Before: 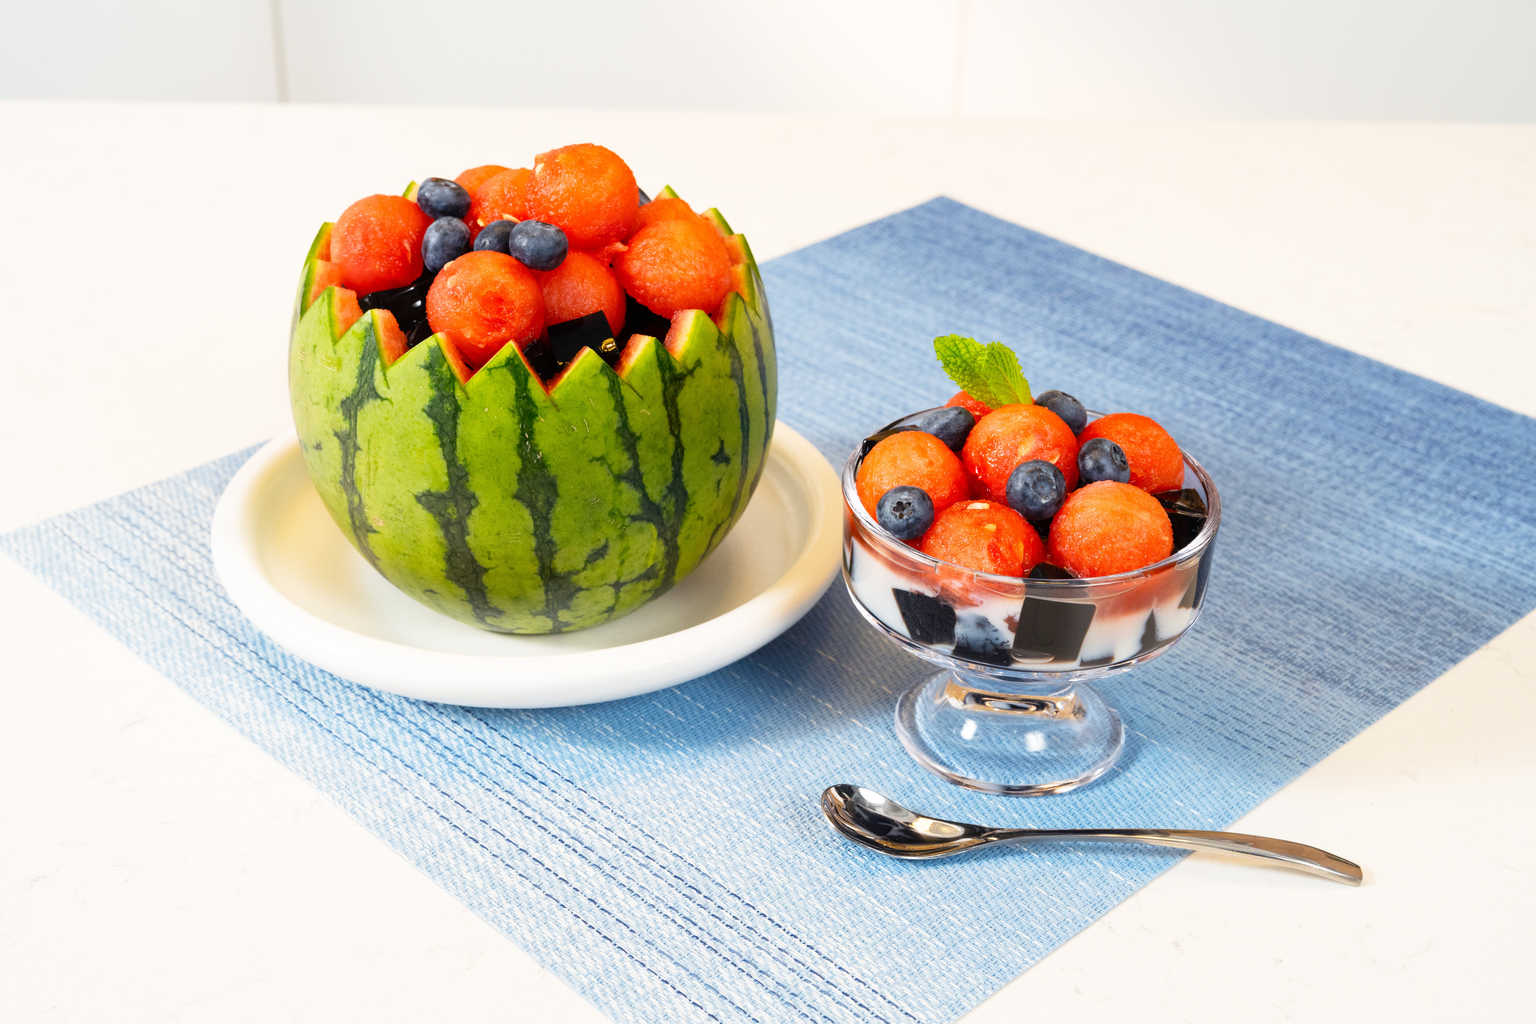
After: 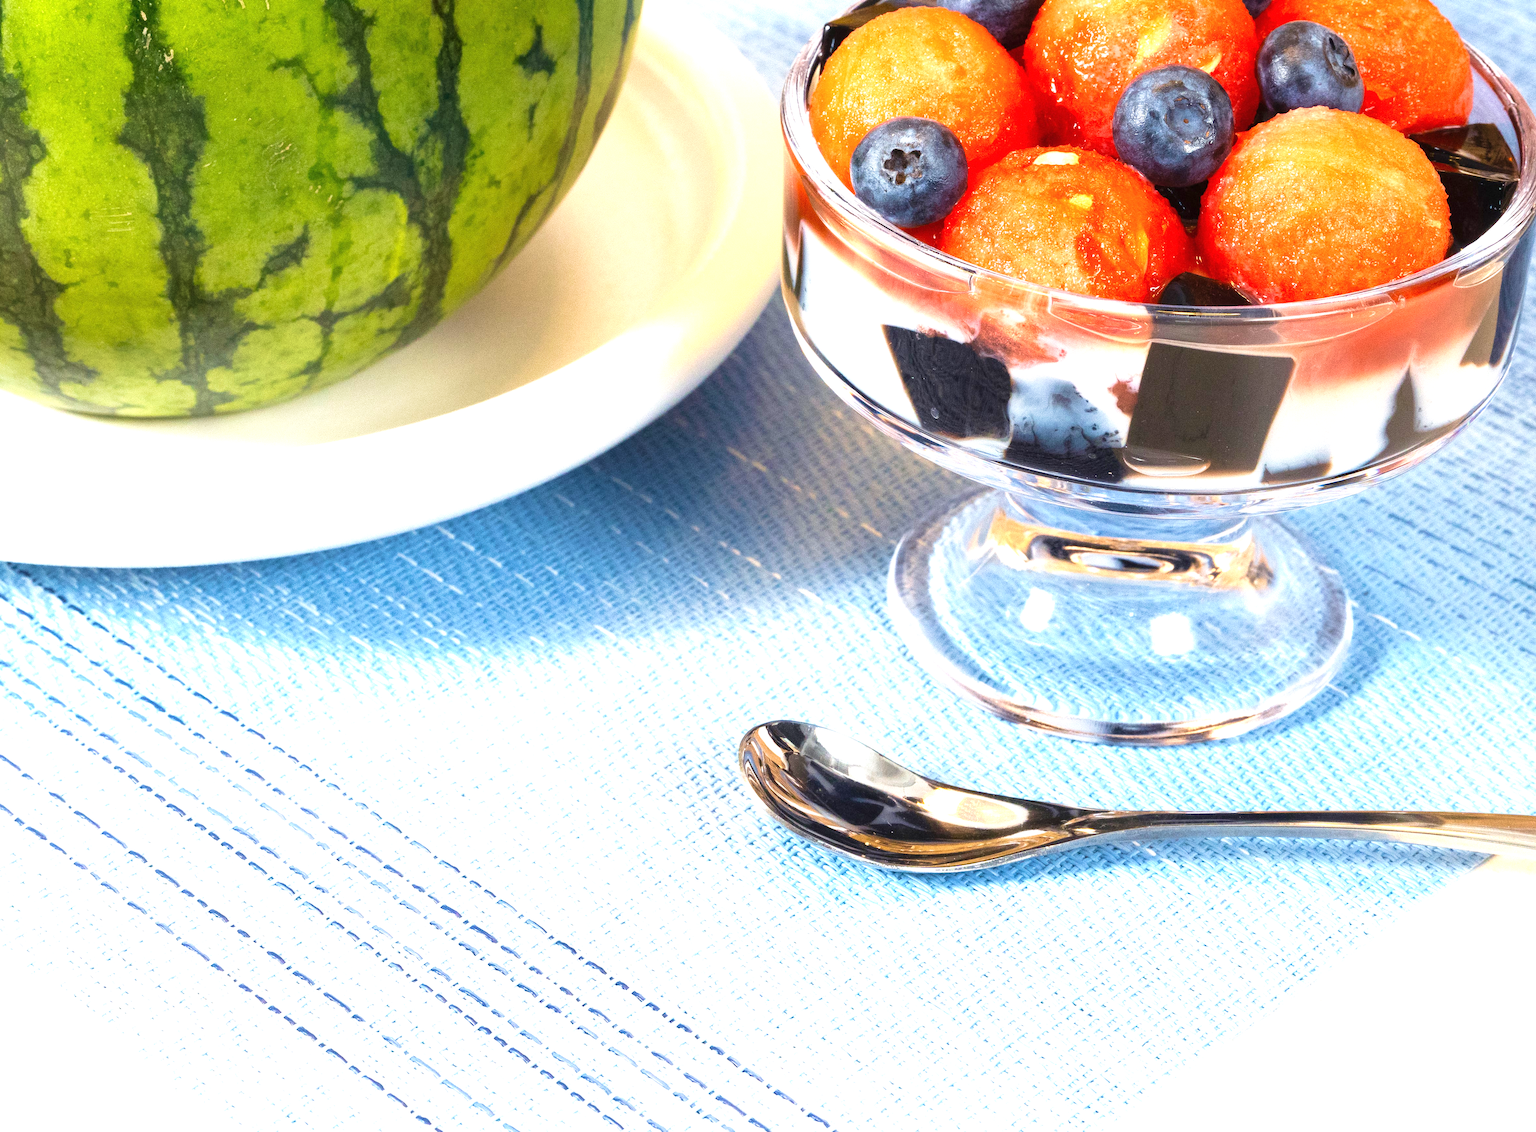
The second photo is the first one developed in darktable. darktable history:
velvia: strength 39.63%
exposure: black level correction -0.001, exposure 0.9 EV, compensate exposure bias true, compensate highlight preservation false
crop: left 29.672%, top 41.786%, right 20.851%, bottom 3.487%
